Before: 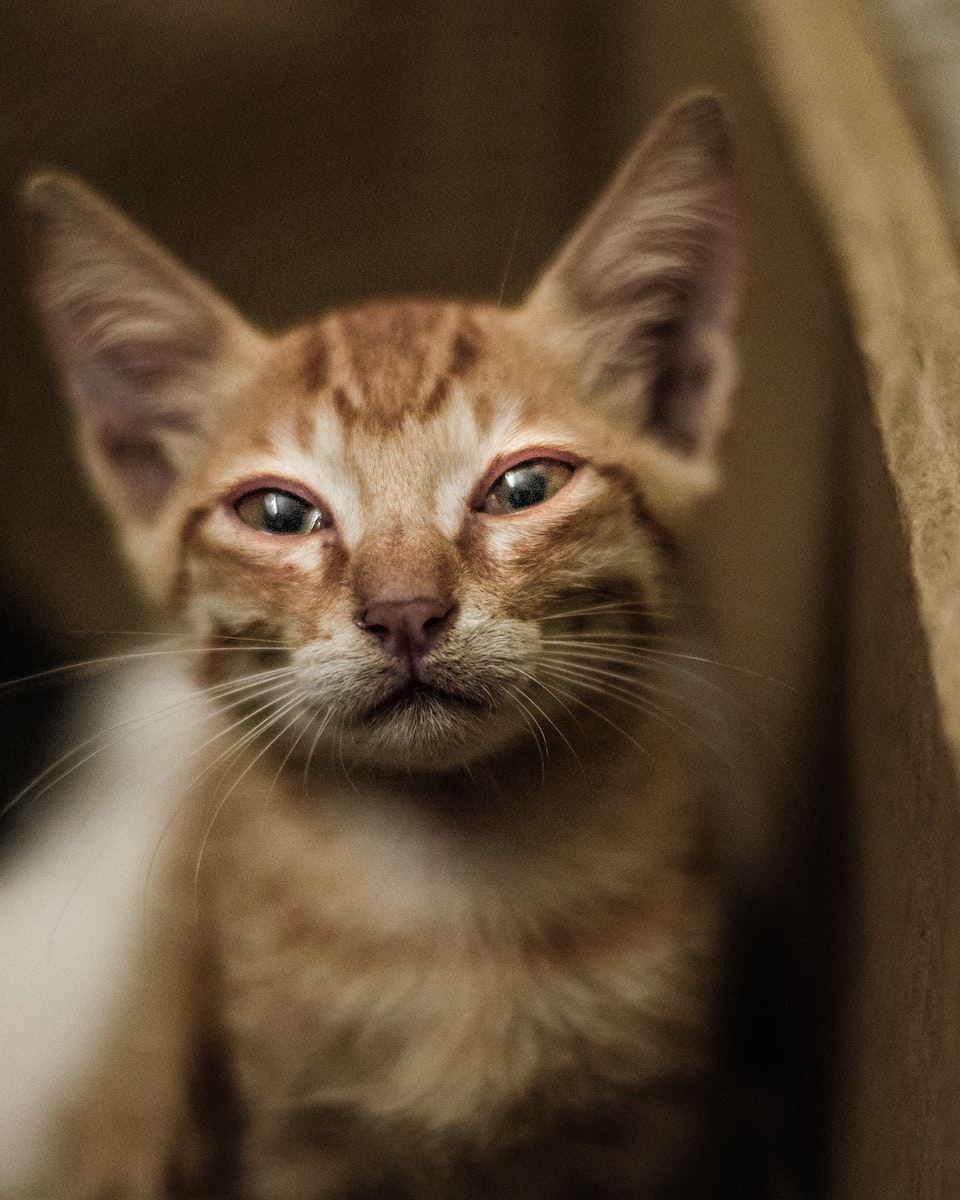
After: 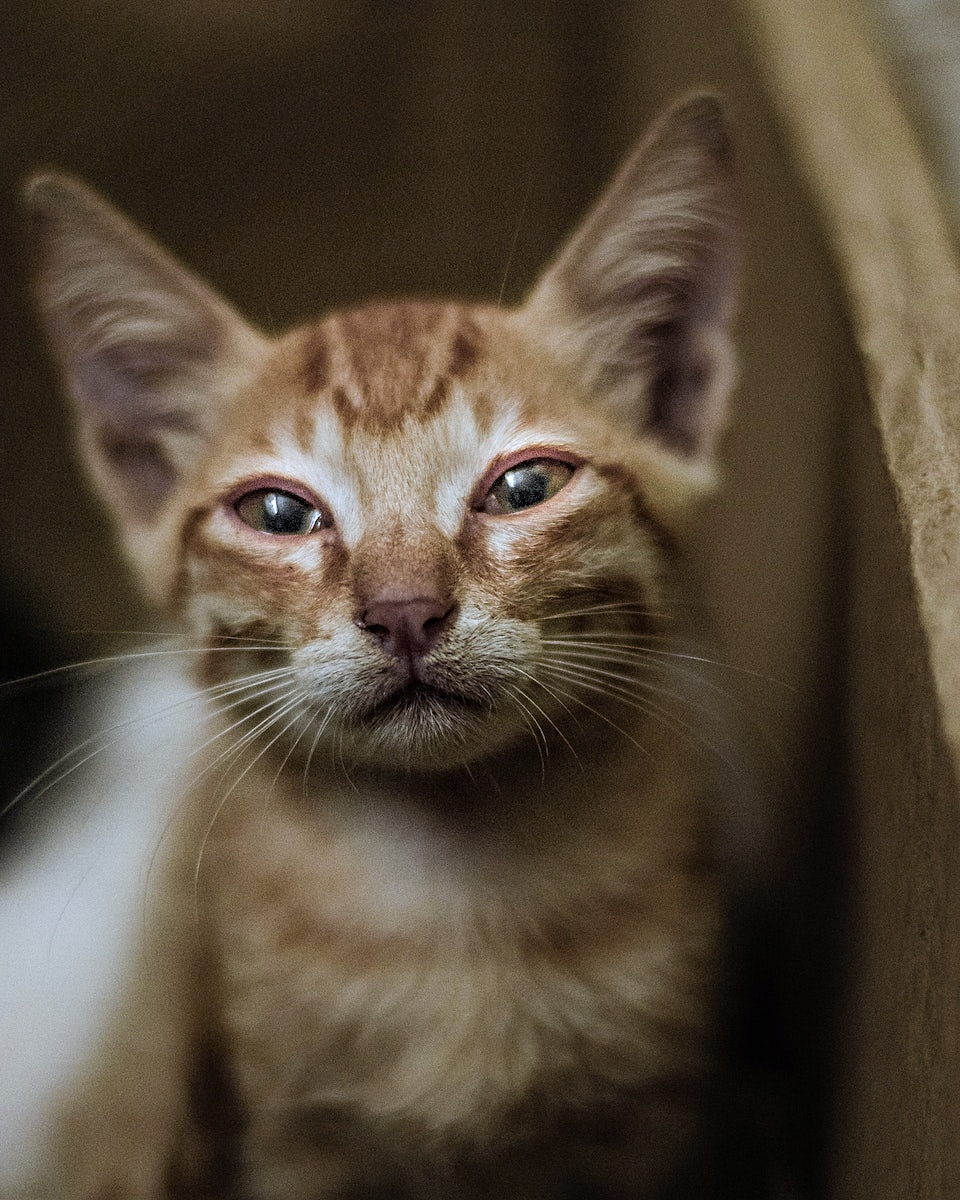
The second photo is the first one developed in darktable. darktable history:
sharpen: on, module defaults
white balance: red 0.926, green 1.003, blue 1.133
